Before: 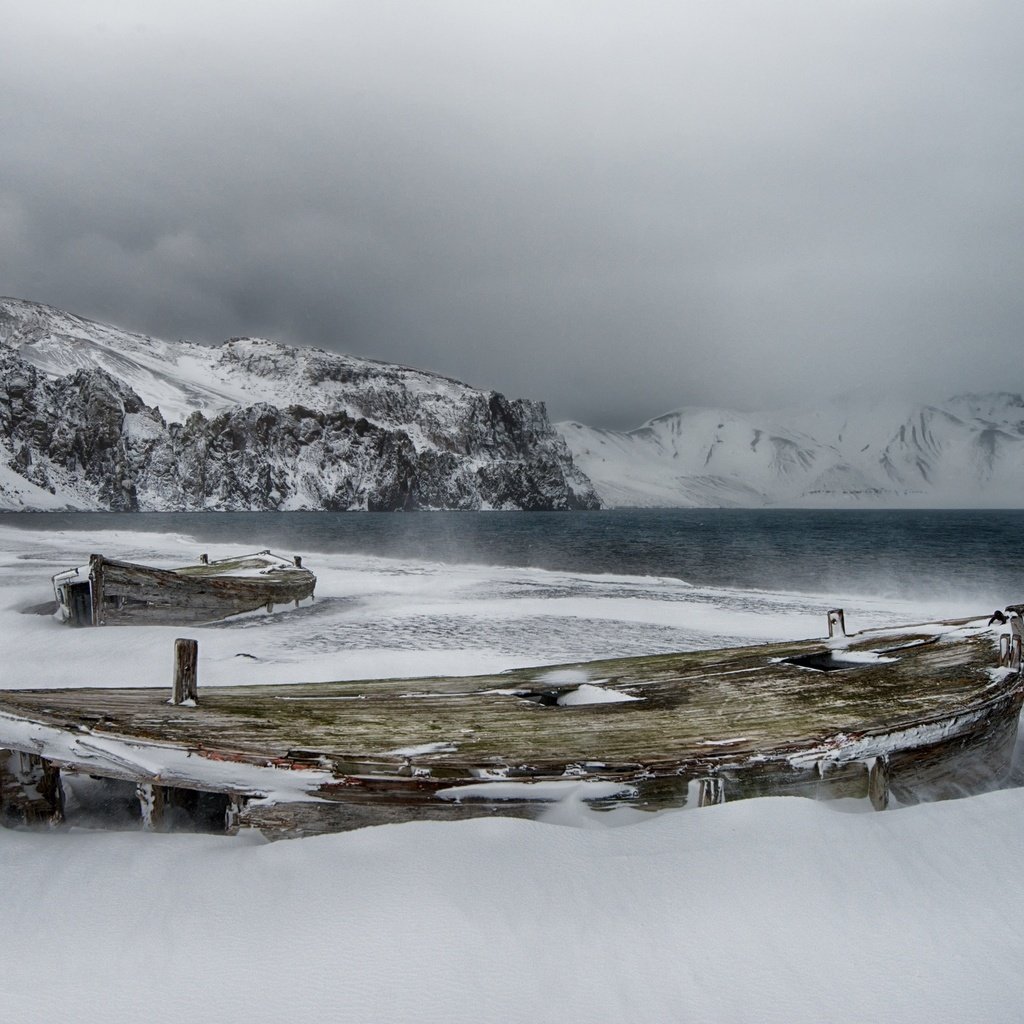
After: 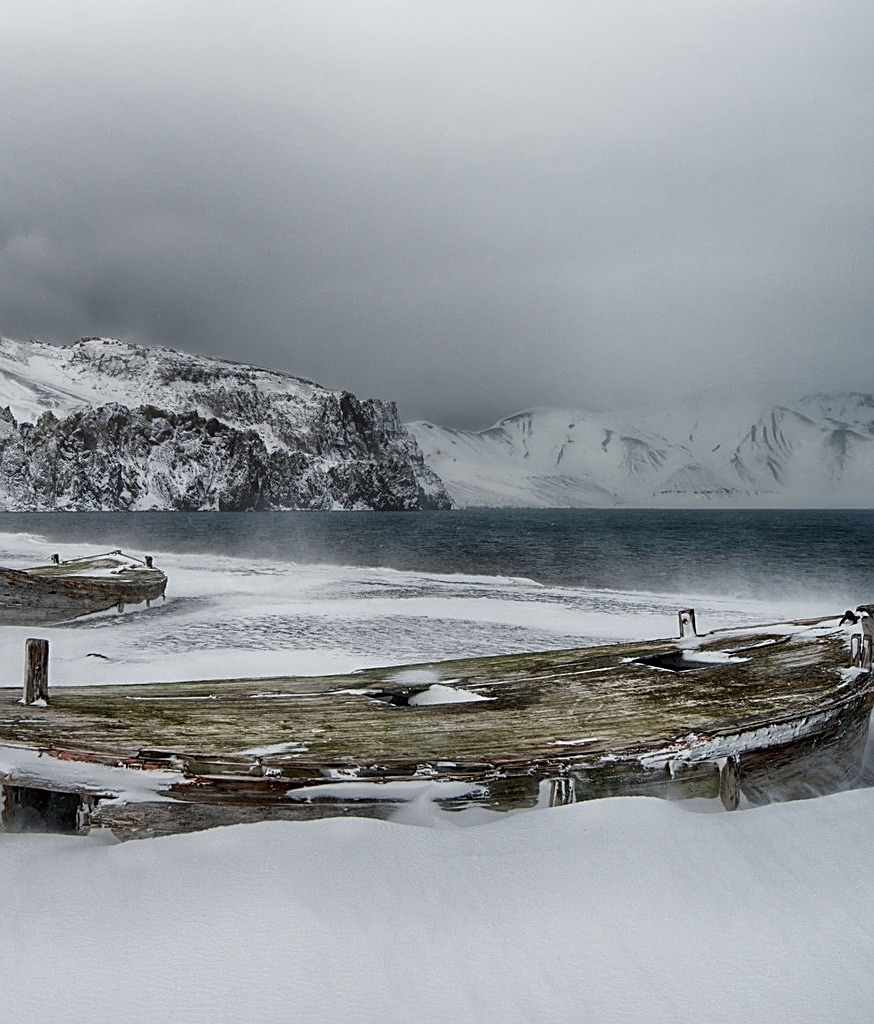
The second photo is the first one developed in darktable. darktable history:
crop and rotate: left 14.584%
sharpen: on, module defaults
